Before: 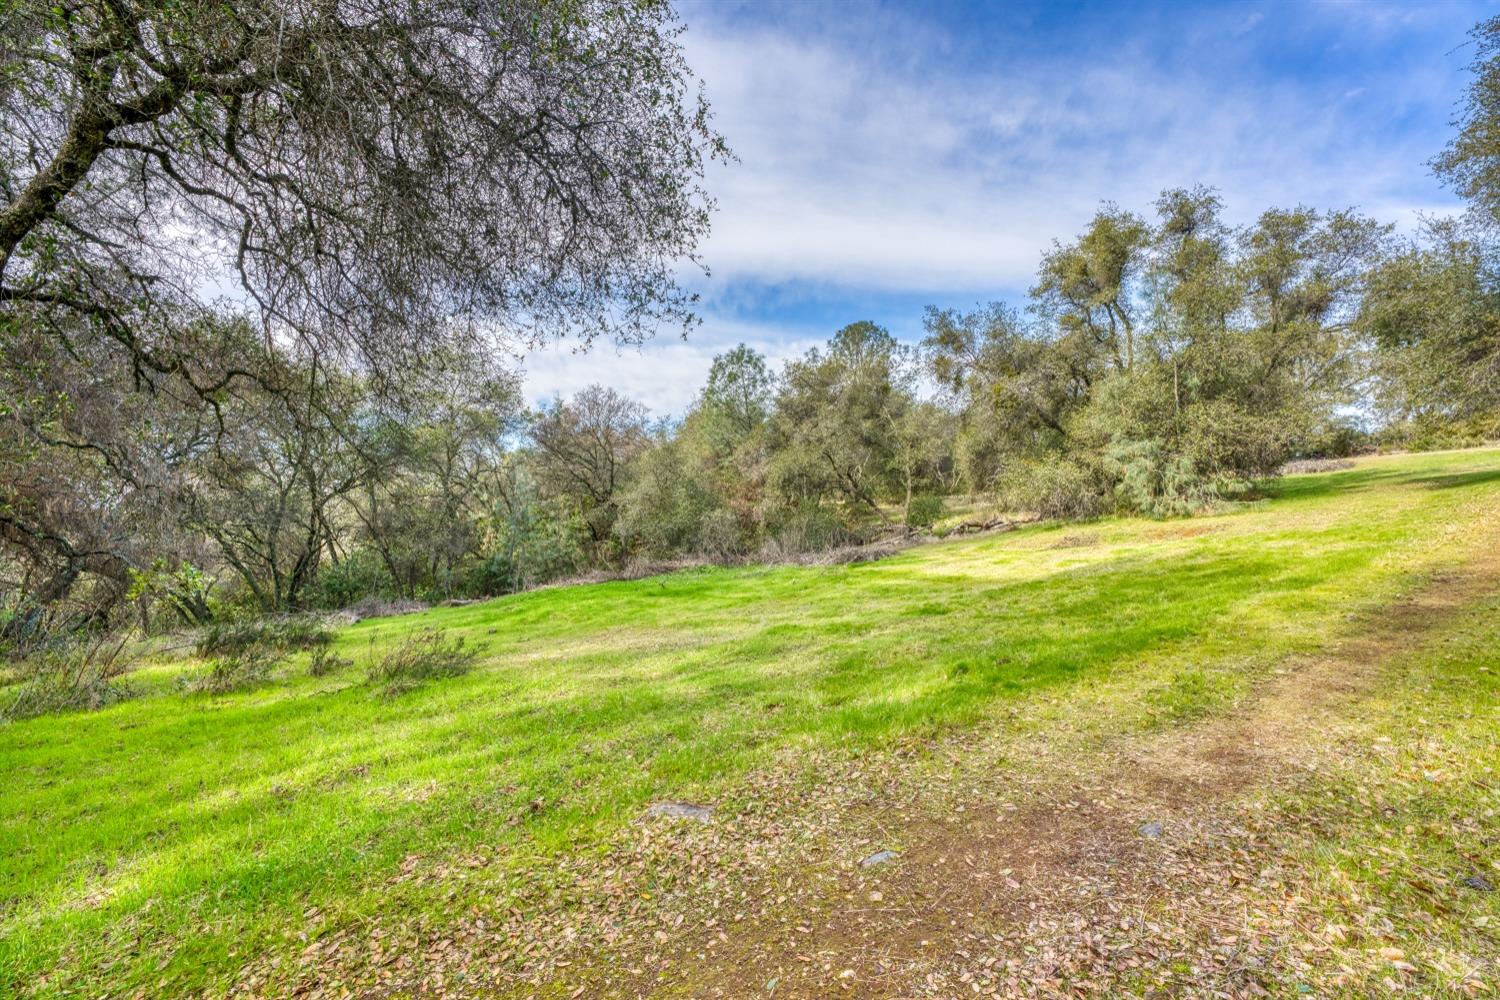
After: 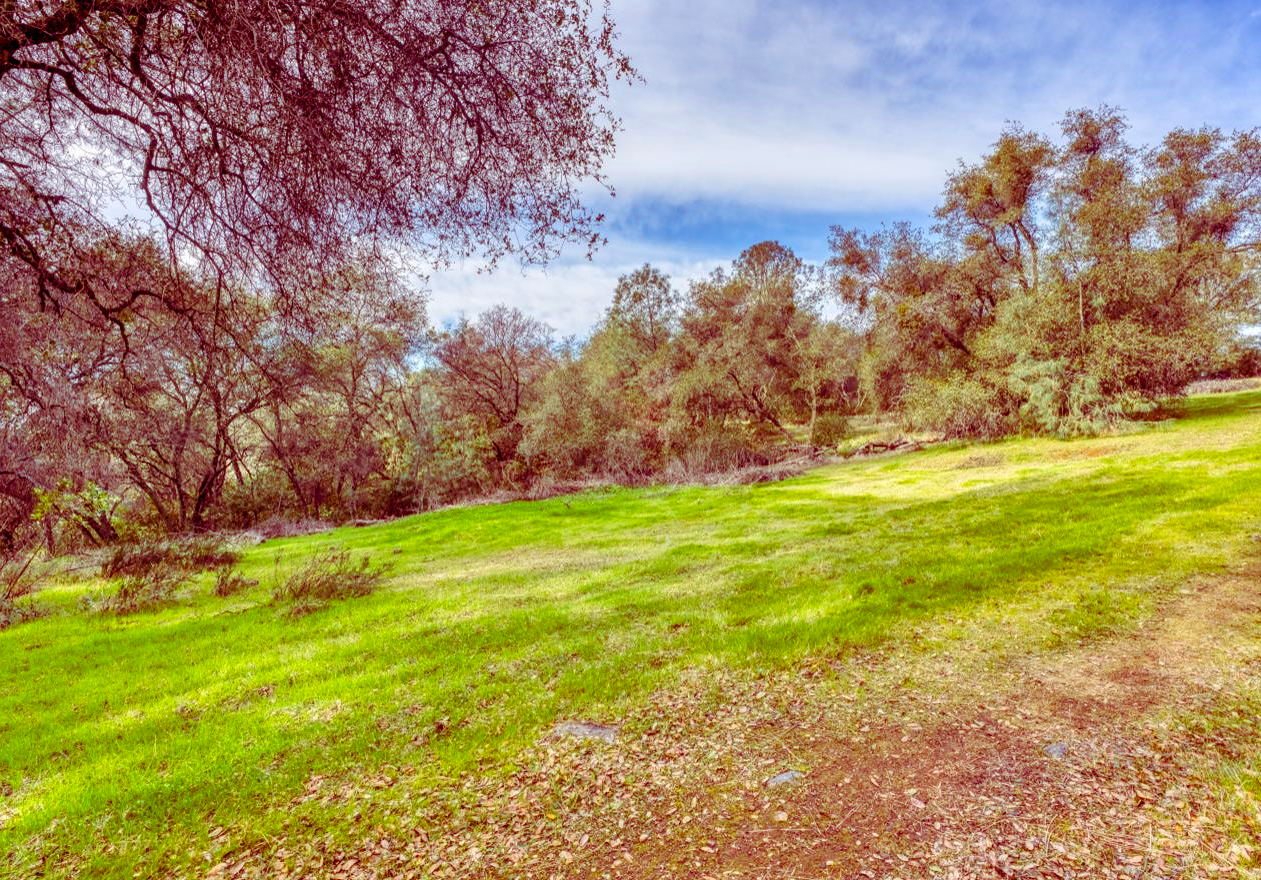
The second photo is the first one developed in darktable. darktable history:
crop: left 6.365%, top 8.061%, right 9.527%, bottom 3.859%
color balance rgb: shadows lift › luminance -18.586%, shadows lift › chroma 35.229%, perceptual saturation grading › global saturation 14.878%
